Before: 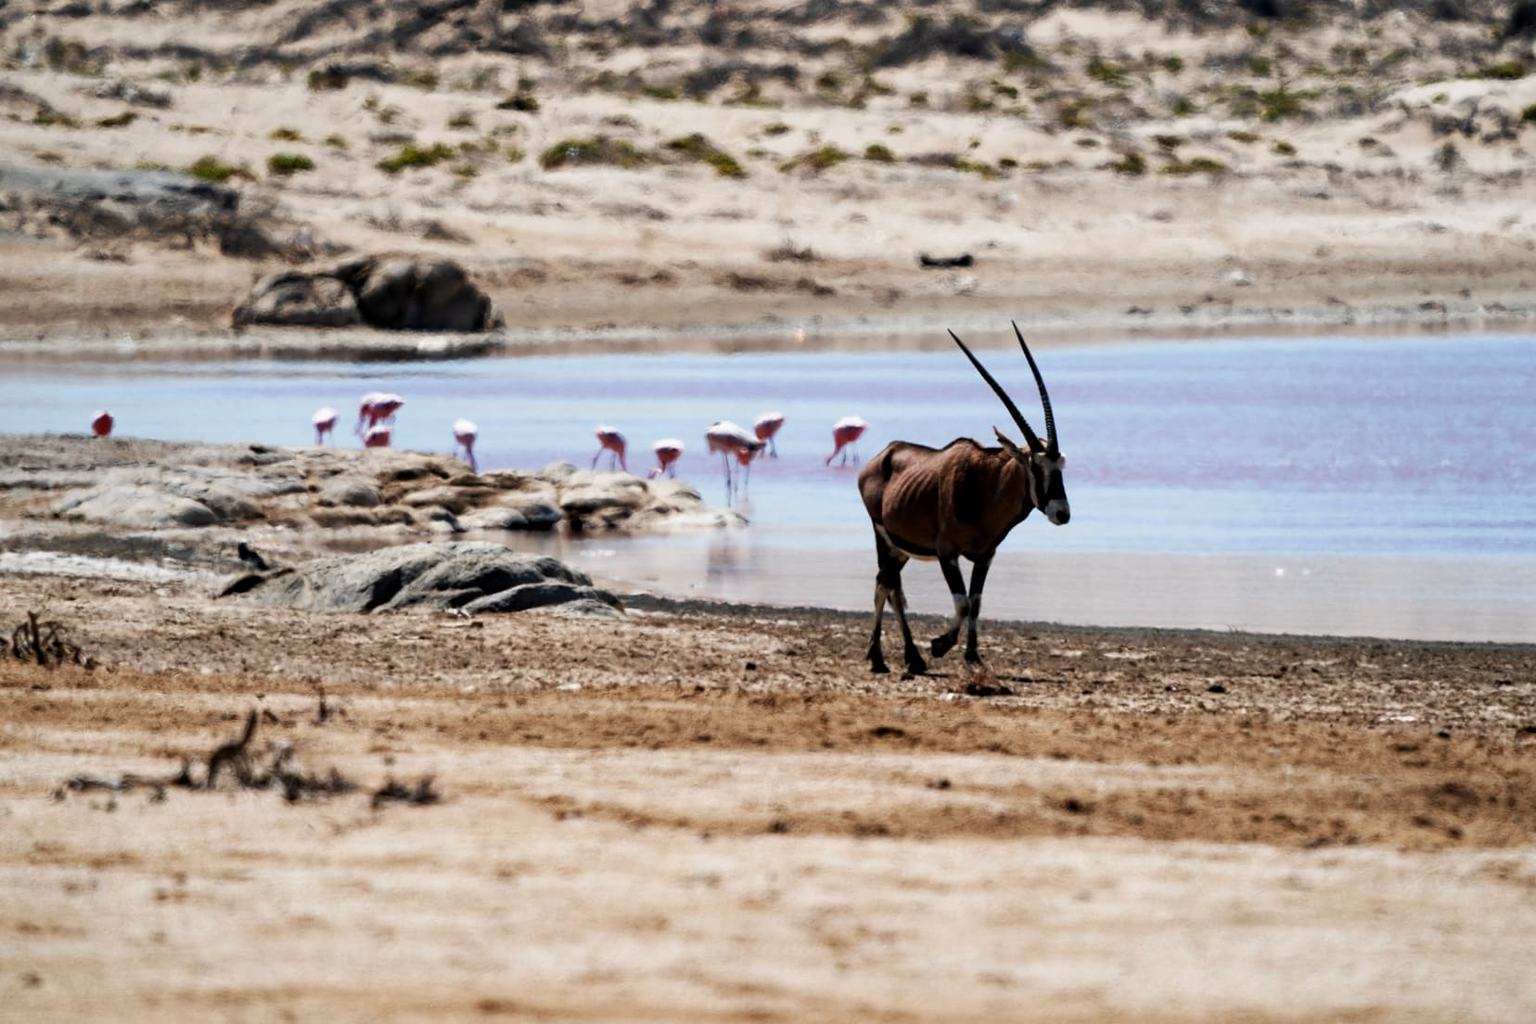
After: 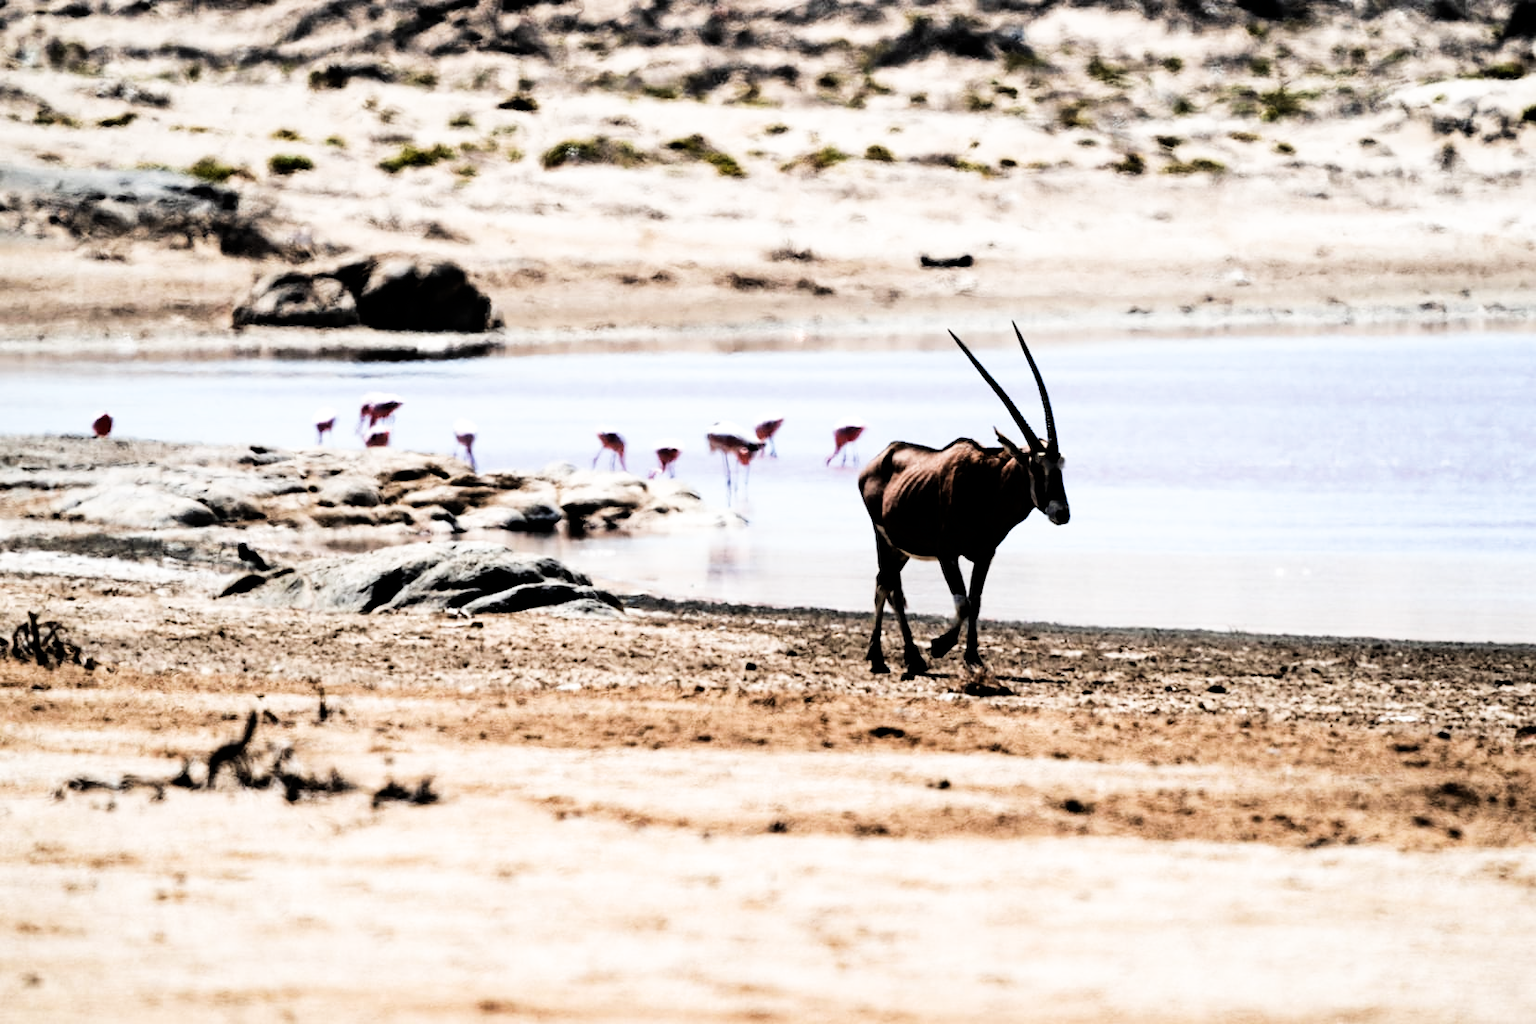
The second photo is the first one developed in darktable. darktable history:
tone equalizer: -8 EV -0.75 EV, -7 EV -0.7 EV, -6 EV -0.6 EV, -5 EV -0.4 EV, -3 EV 0.4 EV, -2 EV 0.6 EV, -1 EV 0.7 EV, +0 EV 0.75 EV, edges refinement/feathering 500, mask exposure compensation -1.57 EV, preserve details no
exposure: black level correction 0, exposure 0.5 EV, compensate highlight preservation false
filmic rgb: black relative exposure -5 EV, white relative exposure 3.5 EV, hardness 3.19, contrast 1.2, highlights saturation mix -50%
